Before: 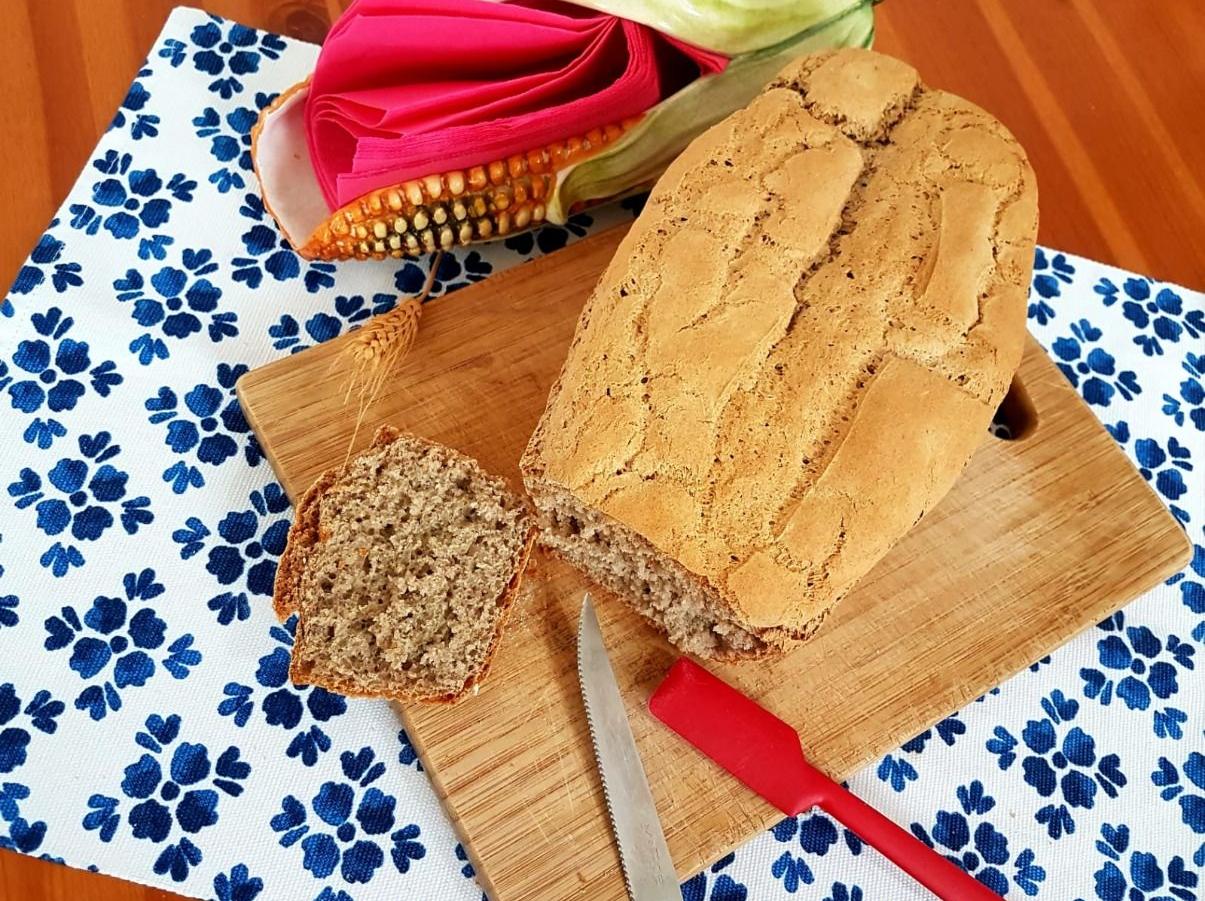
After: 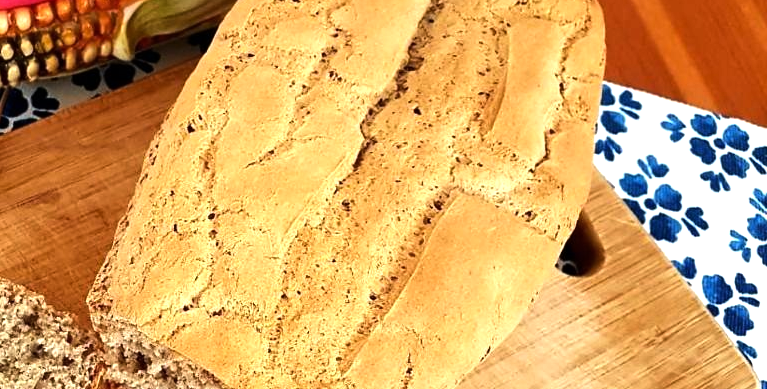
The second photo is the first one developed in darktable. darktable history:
crop: left 36.005%, top 18.293%, right 0.31%, bottom 38.444%
tone equalizer: -8 EV -0.75 EV, -7 EV -0.7 EV, -6 EV -0.6 EV, -5 EV -0.4 EV, -3 EV 0.4 EV, -2 EV 0.6 EV, -1 EV 0.7 EV, +0 EV 0.75 EV, edges refinement/feathering 500, mask exposure compensation -1.57 EV, preserve details no
